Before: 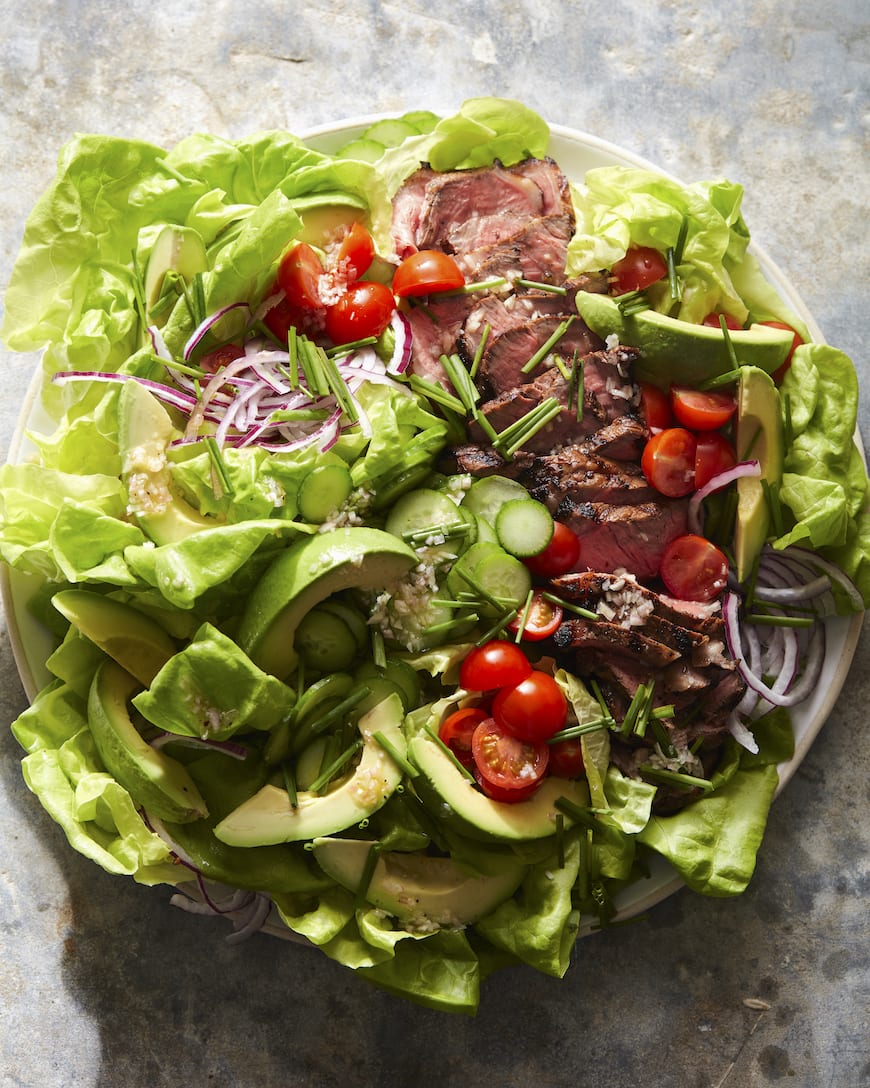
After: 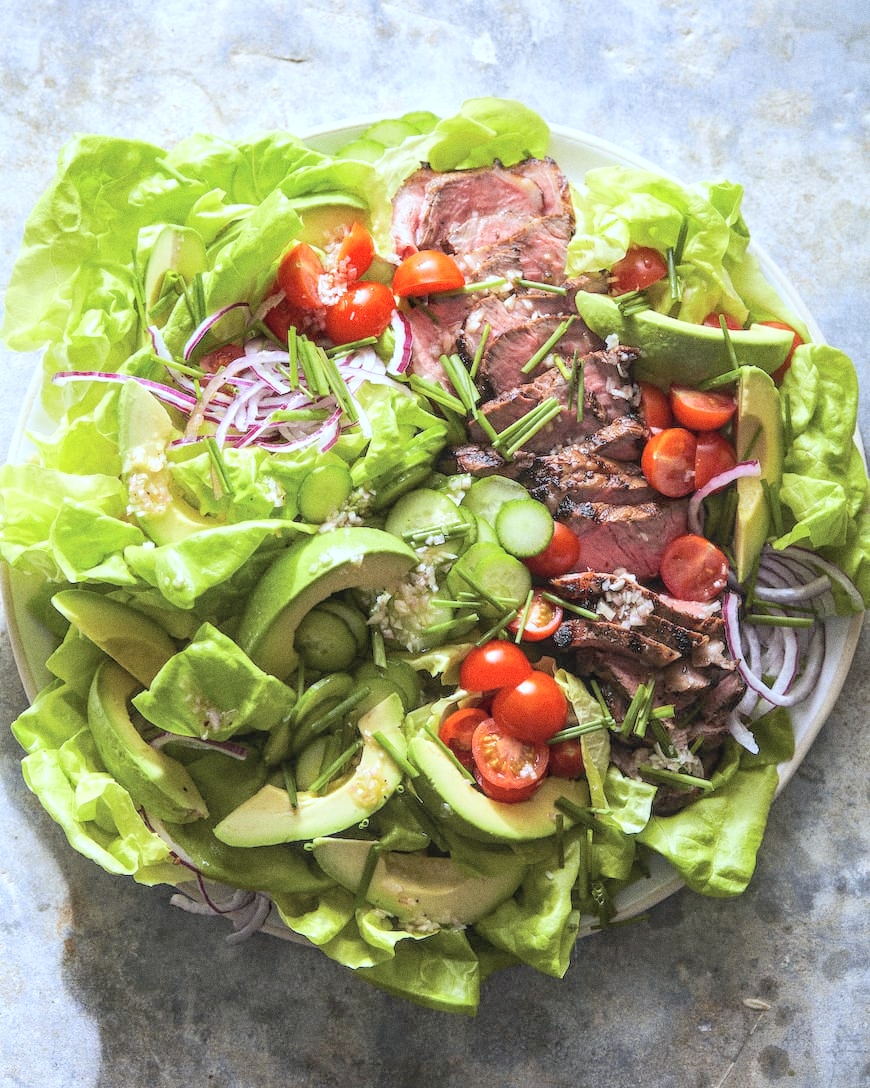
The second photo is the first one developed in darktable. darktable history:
white balance: red 0.931, blue 1.11
exposure: black level correction 0, exposure 0.5 EV, compensate highlight preservation false
local contrast: on, module defaults
contrast equalizer: y [[0.5 ×6], [0.5 ×6], [0.5, 0.5, 0.501, 0.545, 0.707, 0.863], [0 ×6], [0 ×6]]
grain: coarseness 0.09 ISO
global tonemap: drago (0.7, 100)
tone equalizer: on, module defaults
